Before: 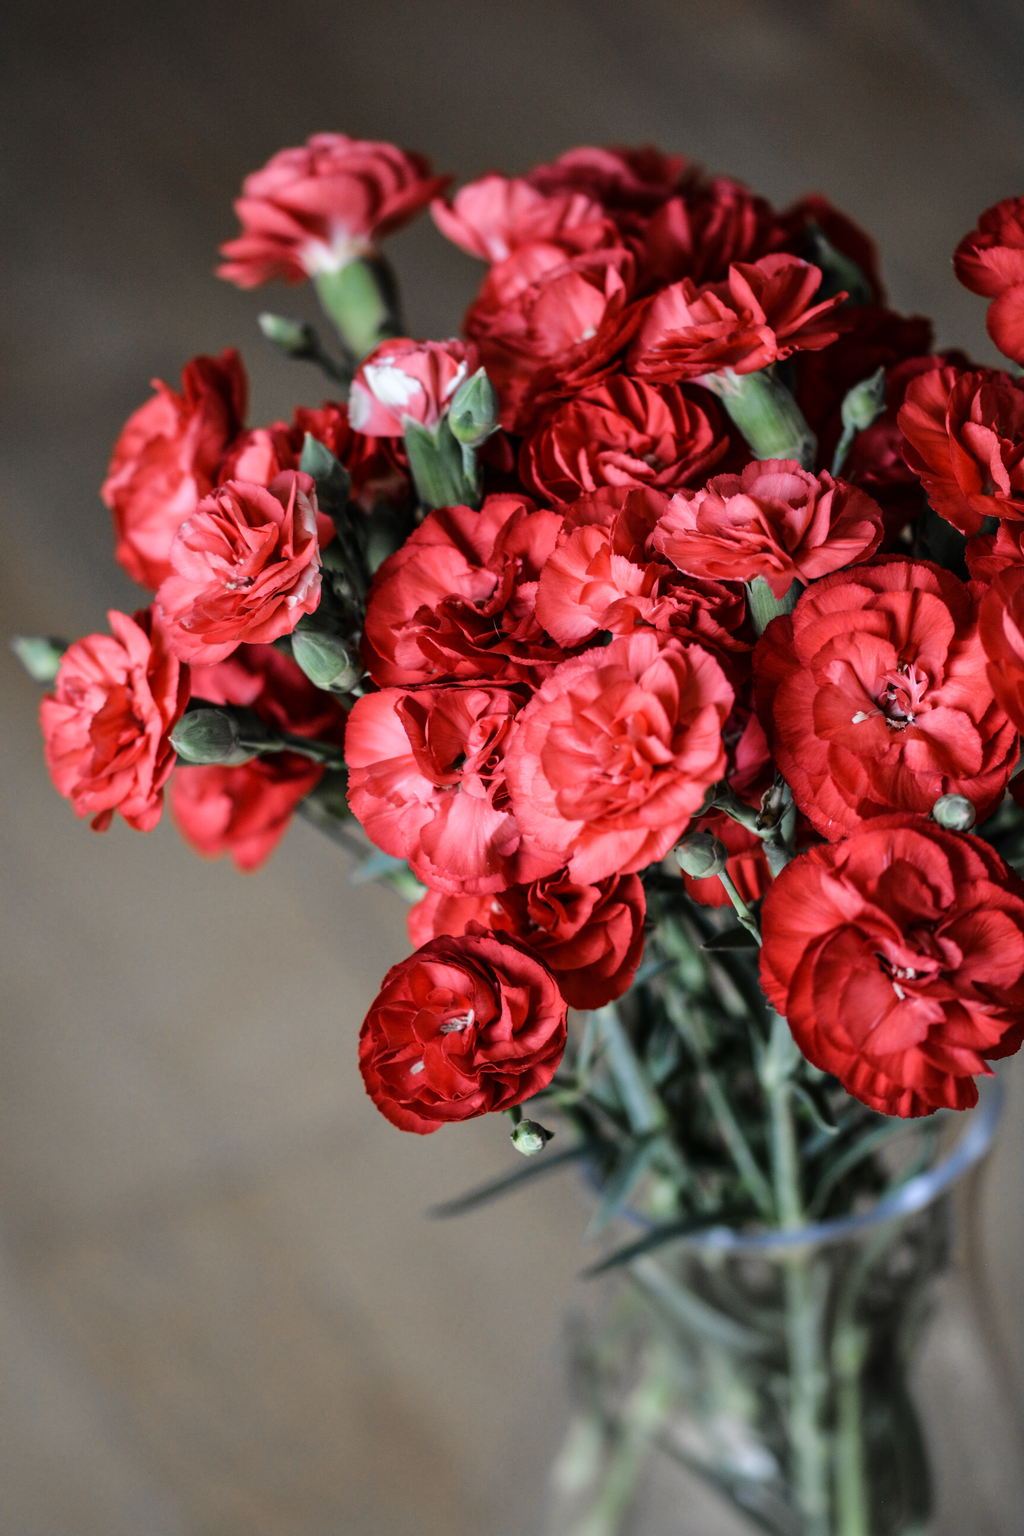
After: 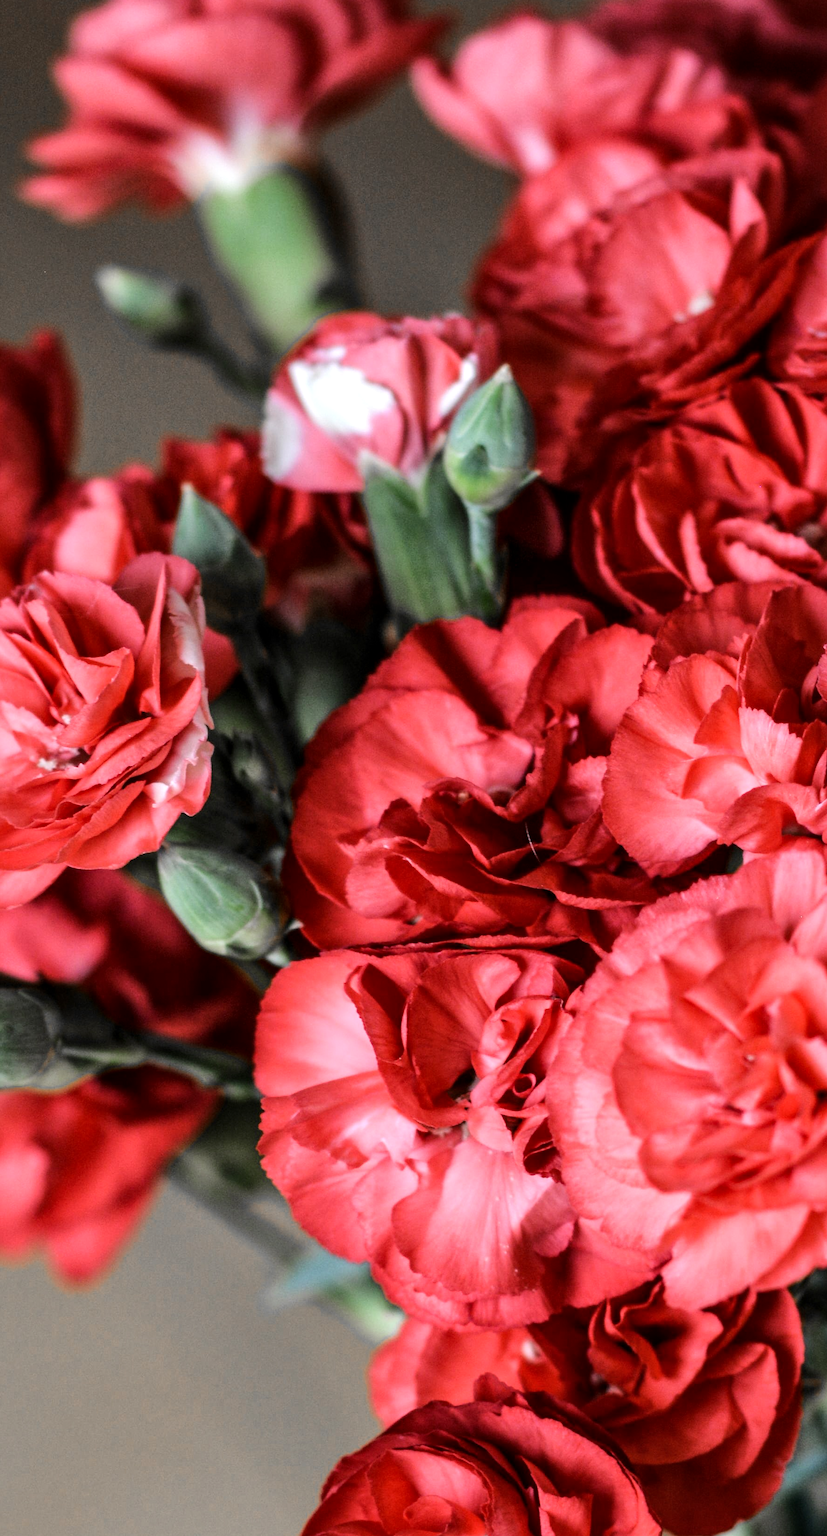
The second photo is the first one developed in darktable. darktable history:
exposure: exposure 0.201 EV, compensate exposure bias true, compensate highlight preservation false
local contrast: mode bilateral grid, contrast 20, coarseness 49, detail 119%, midtone range 0.2
crop: left 20.073%, top 10.889%, right 35.625%, bottom 34.284%
